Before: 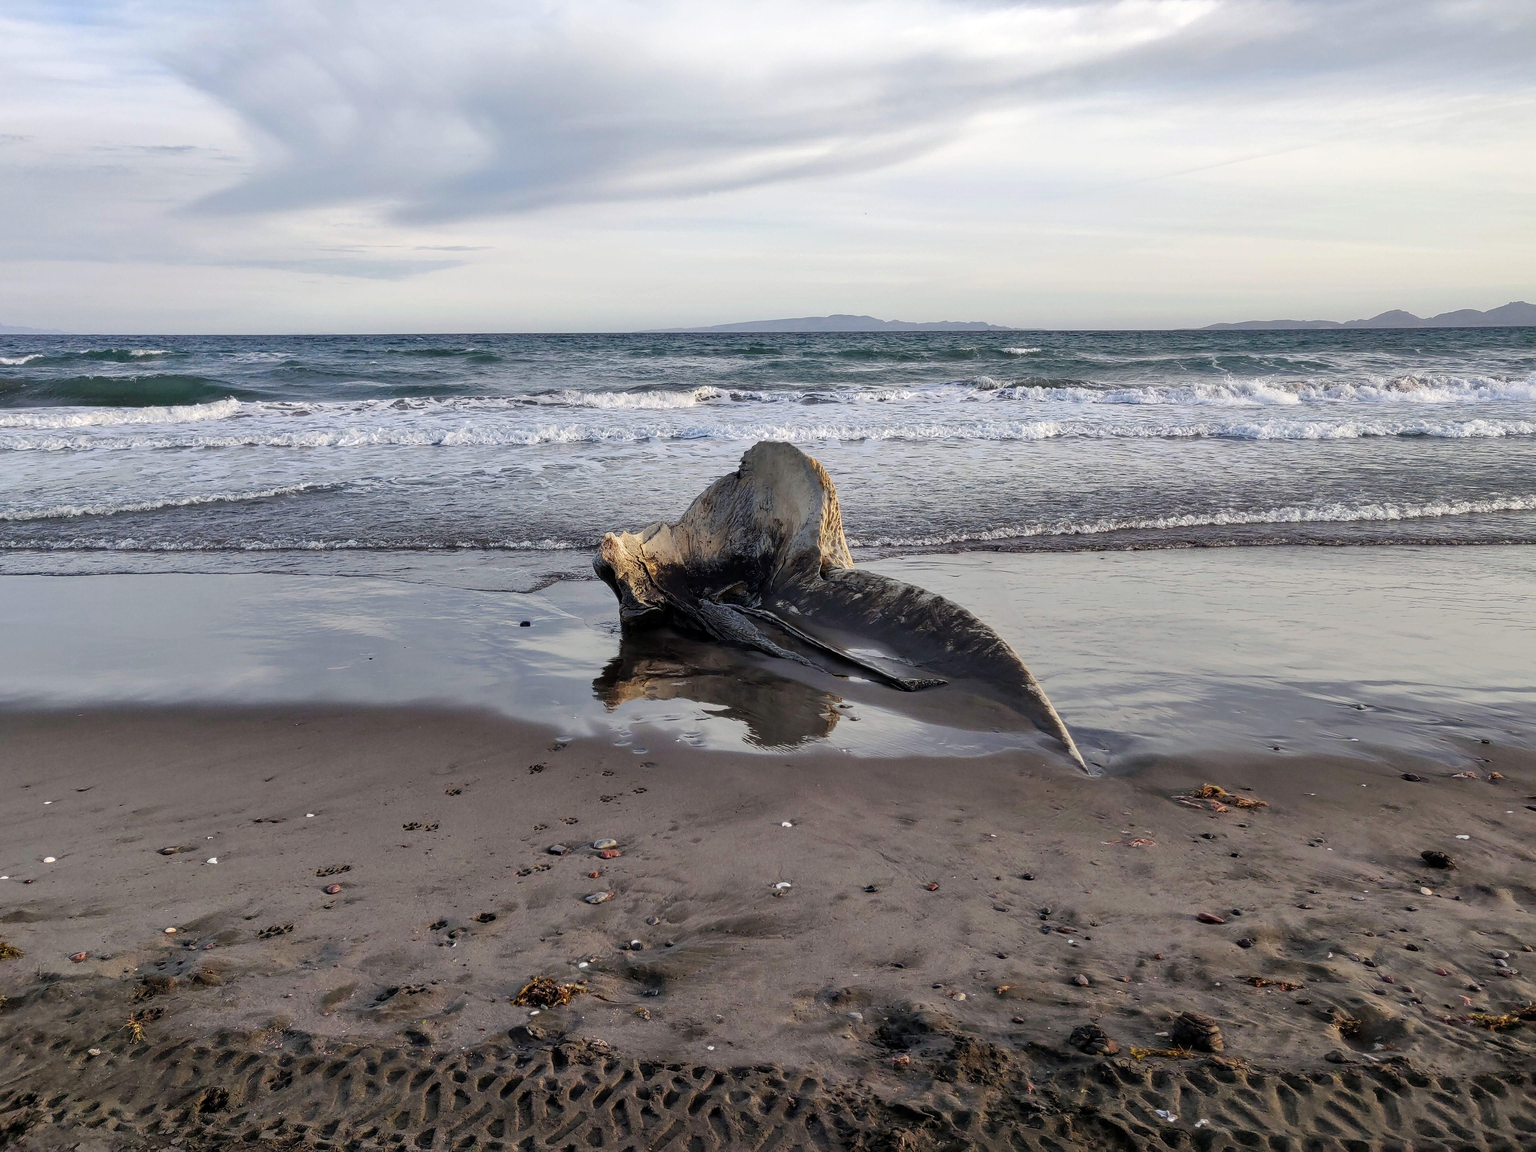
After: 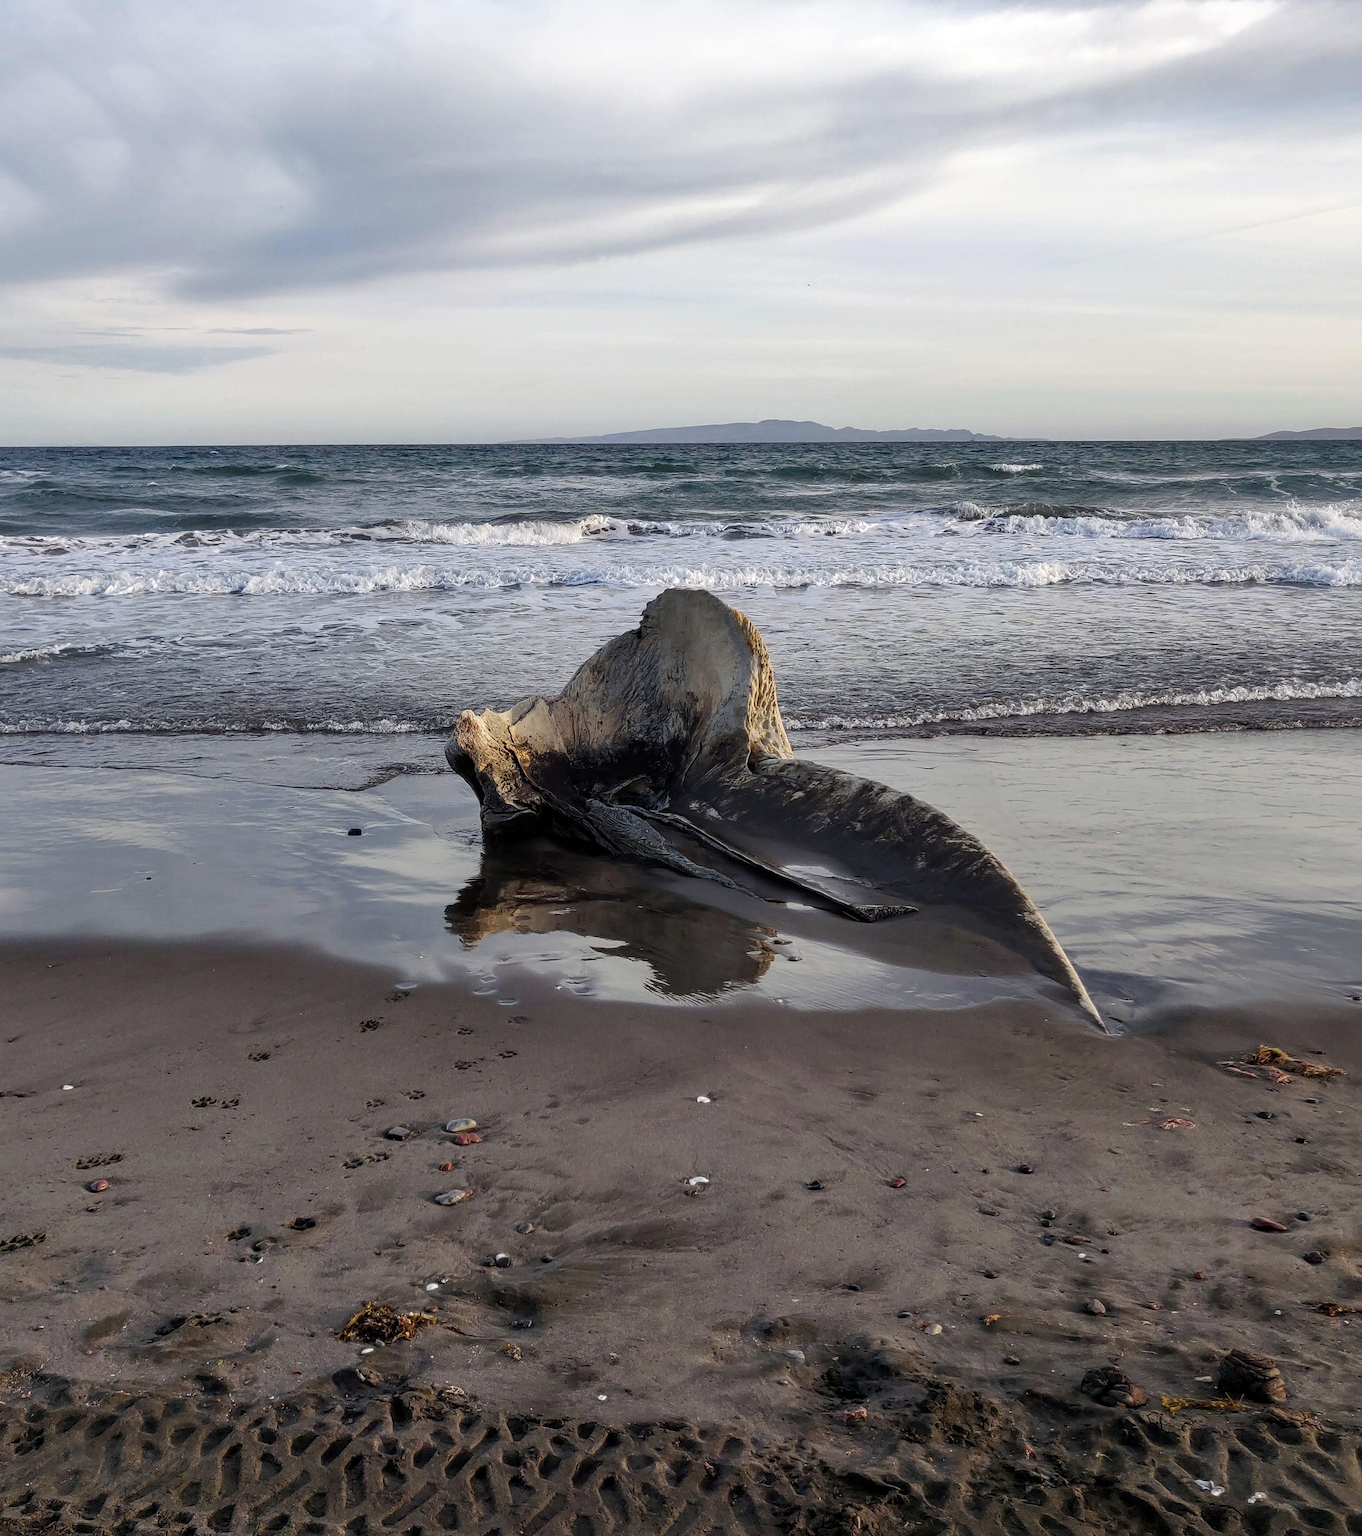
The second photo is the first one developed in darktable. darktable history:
tone curve: curves: ch0 [(0, 0) (0.405, 0.351) (1, 1)]
crop: left 16.899%, right 16.556%
